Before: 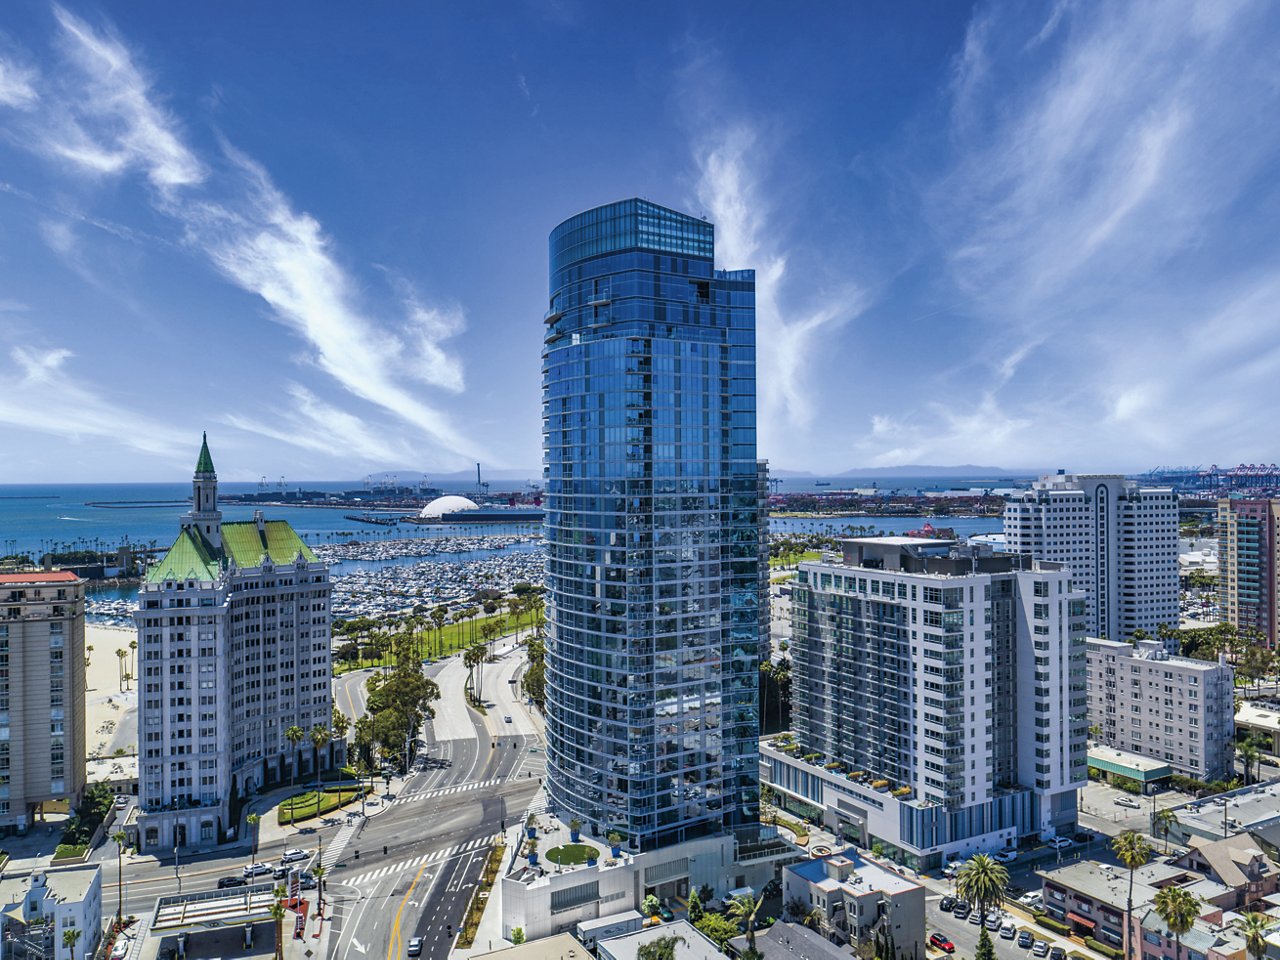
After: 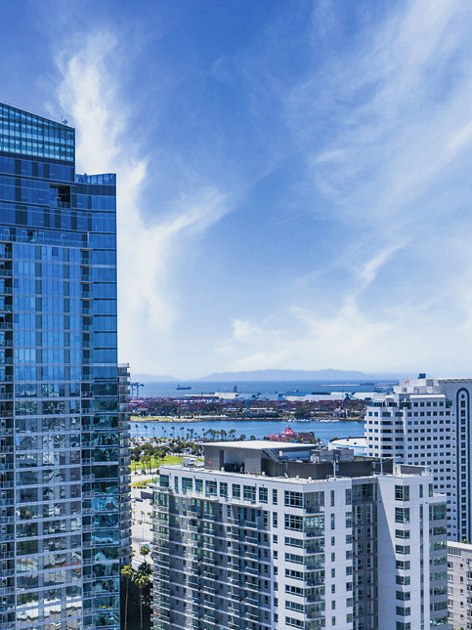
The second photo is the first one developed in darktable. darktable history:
crop and rotate: left 49.936%, top 10.094%, right 13.136%, bottom 24.256%
base curve: curves: ch0 [(0, 0) (0.088, 0.125) (0.176, 0.251) (0.354, 0.501) (0.613, 0.749) (1, 0.877)], preserve colors none
